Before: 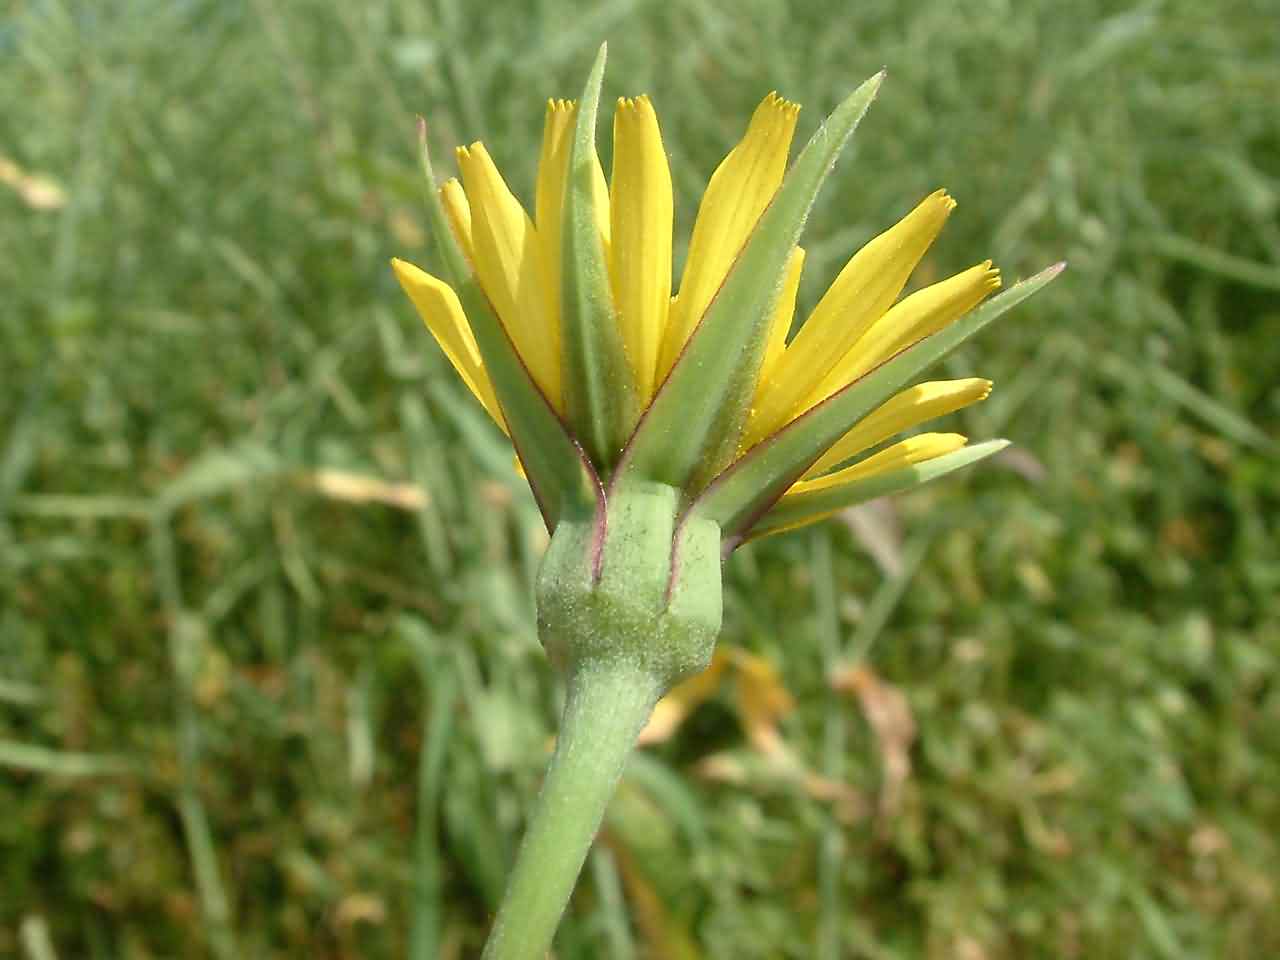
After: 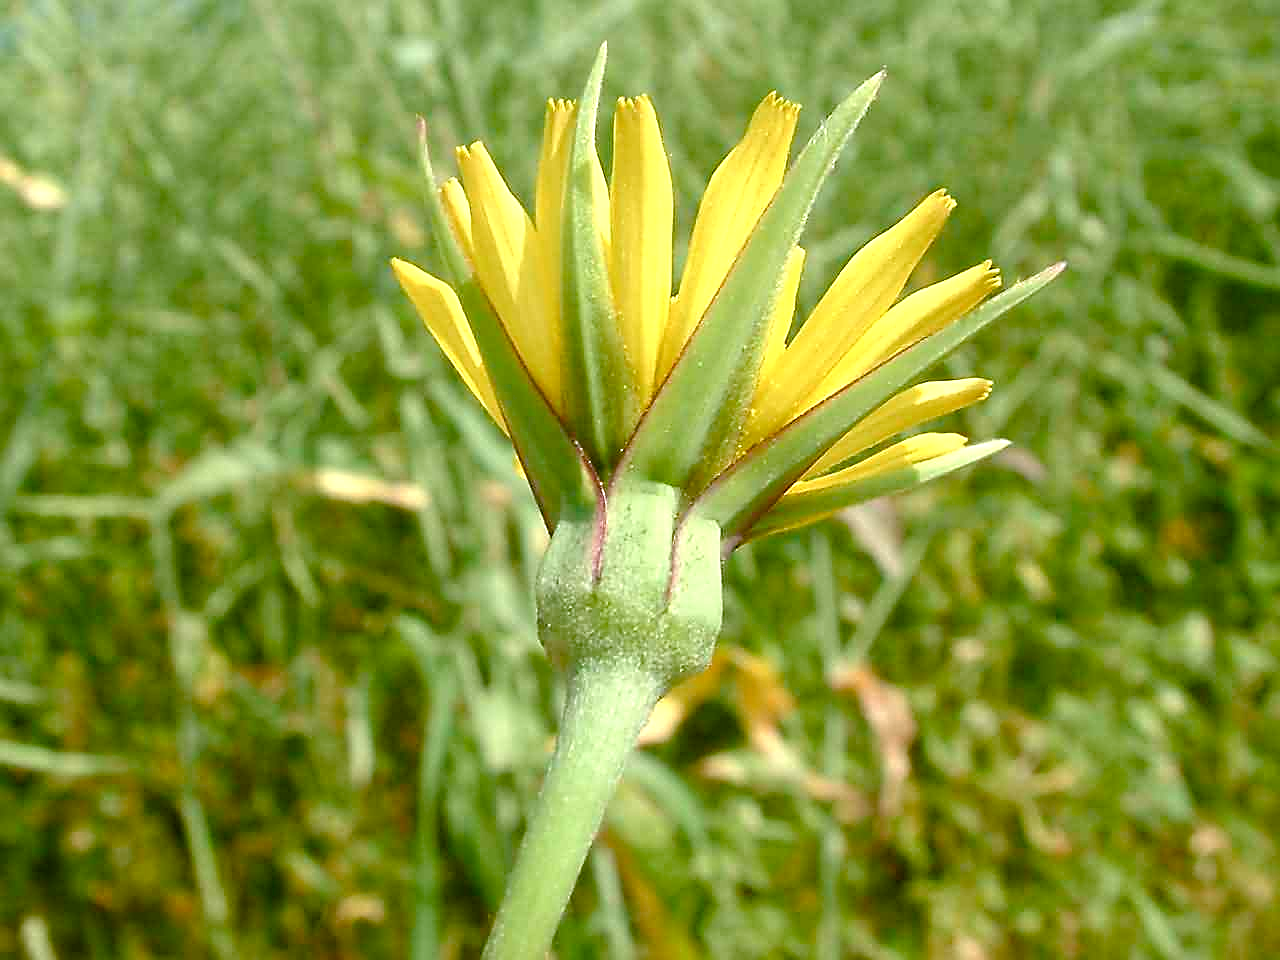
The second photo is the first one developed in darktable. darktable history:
sharpen: on, module defaults
color balance rgb: perceptual saturation grading › global saturation 20%, perceptual saturation grading › highlights -25%, perceptual saturation grading › shadows 50%
exposure: black level correction 0.001, exposure 0.5 EV, compensate exposure bias true, compensate highlight preservation false
